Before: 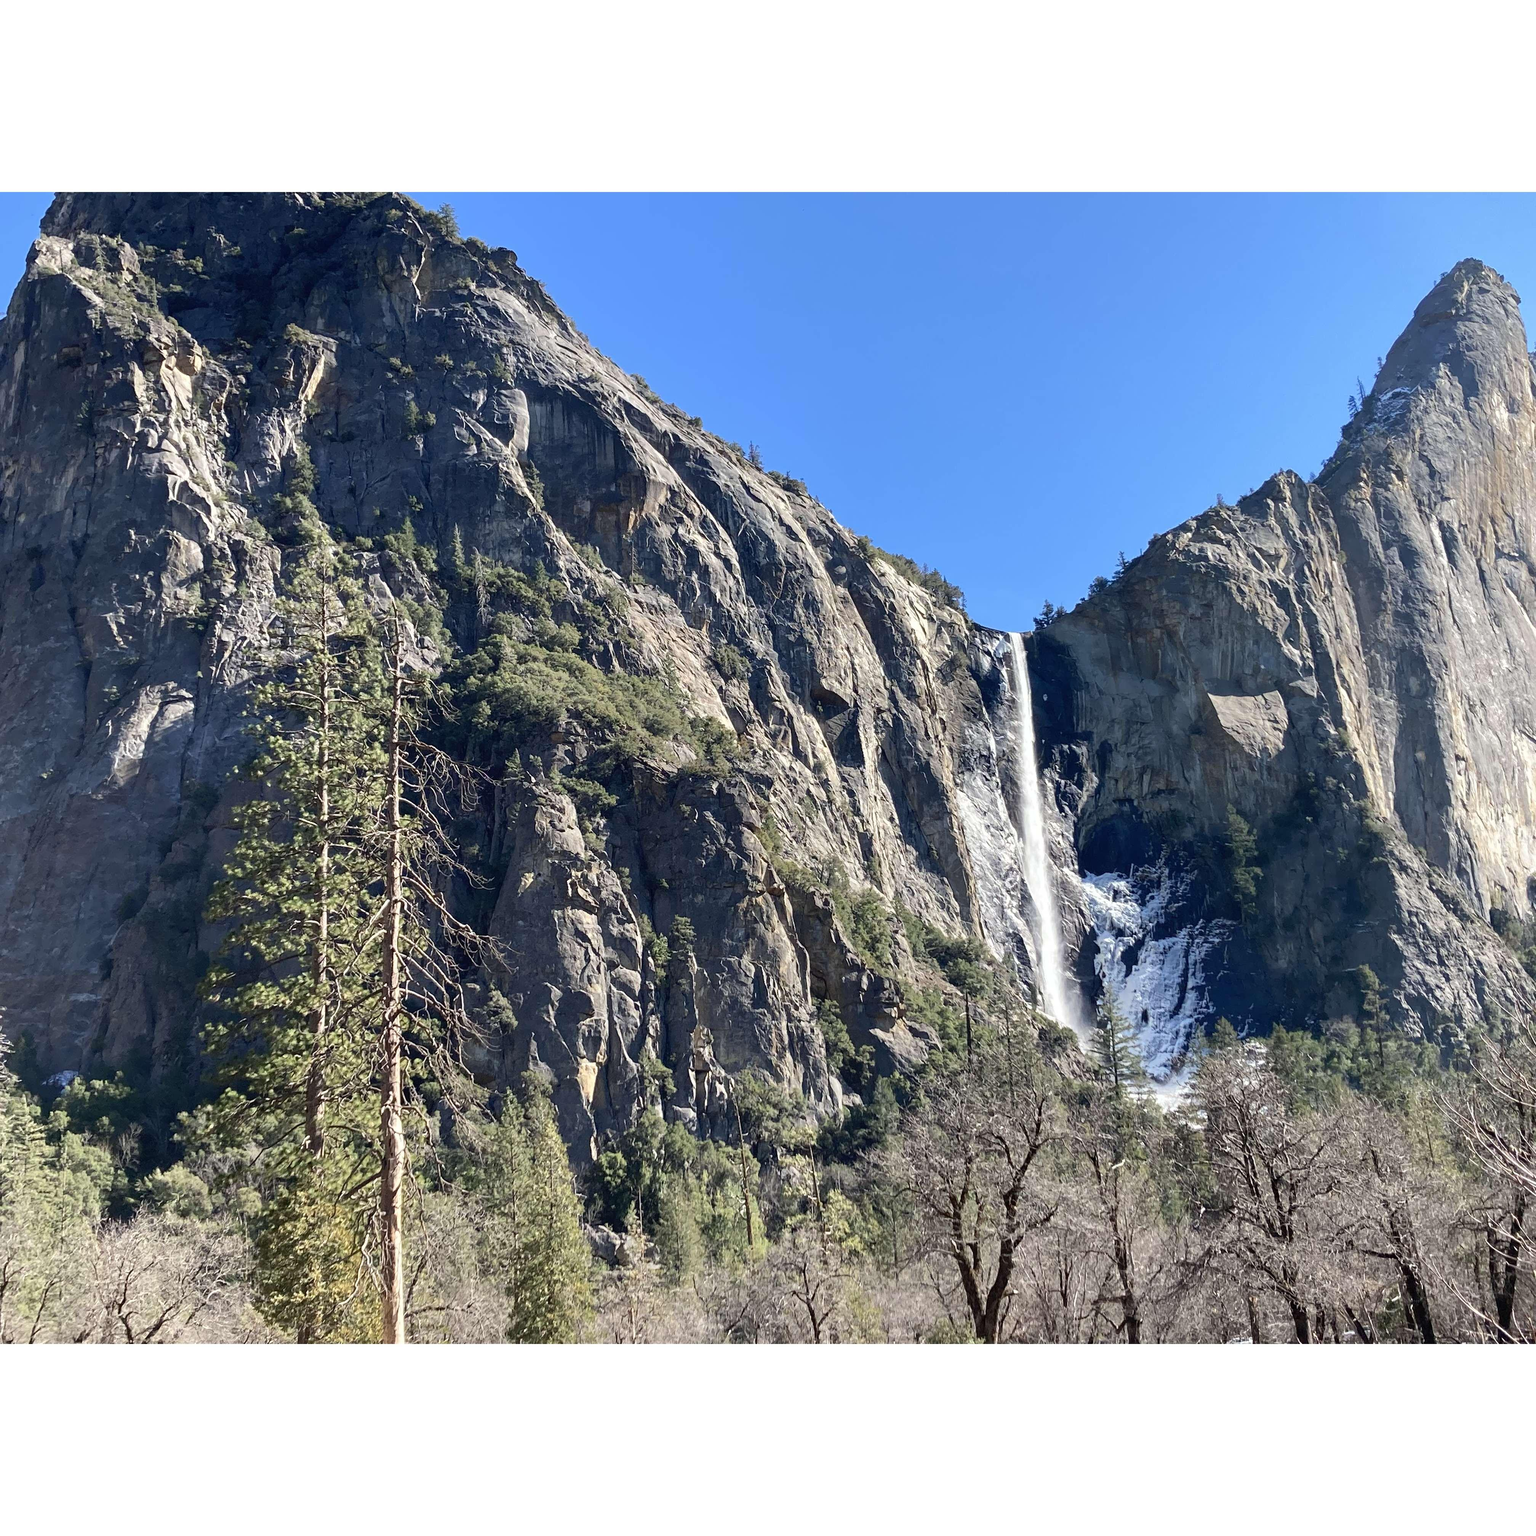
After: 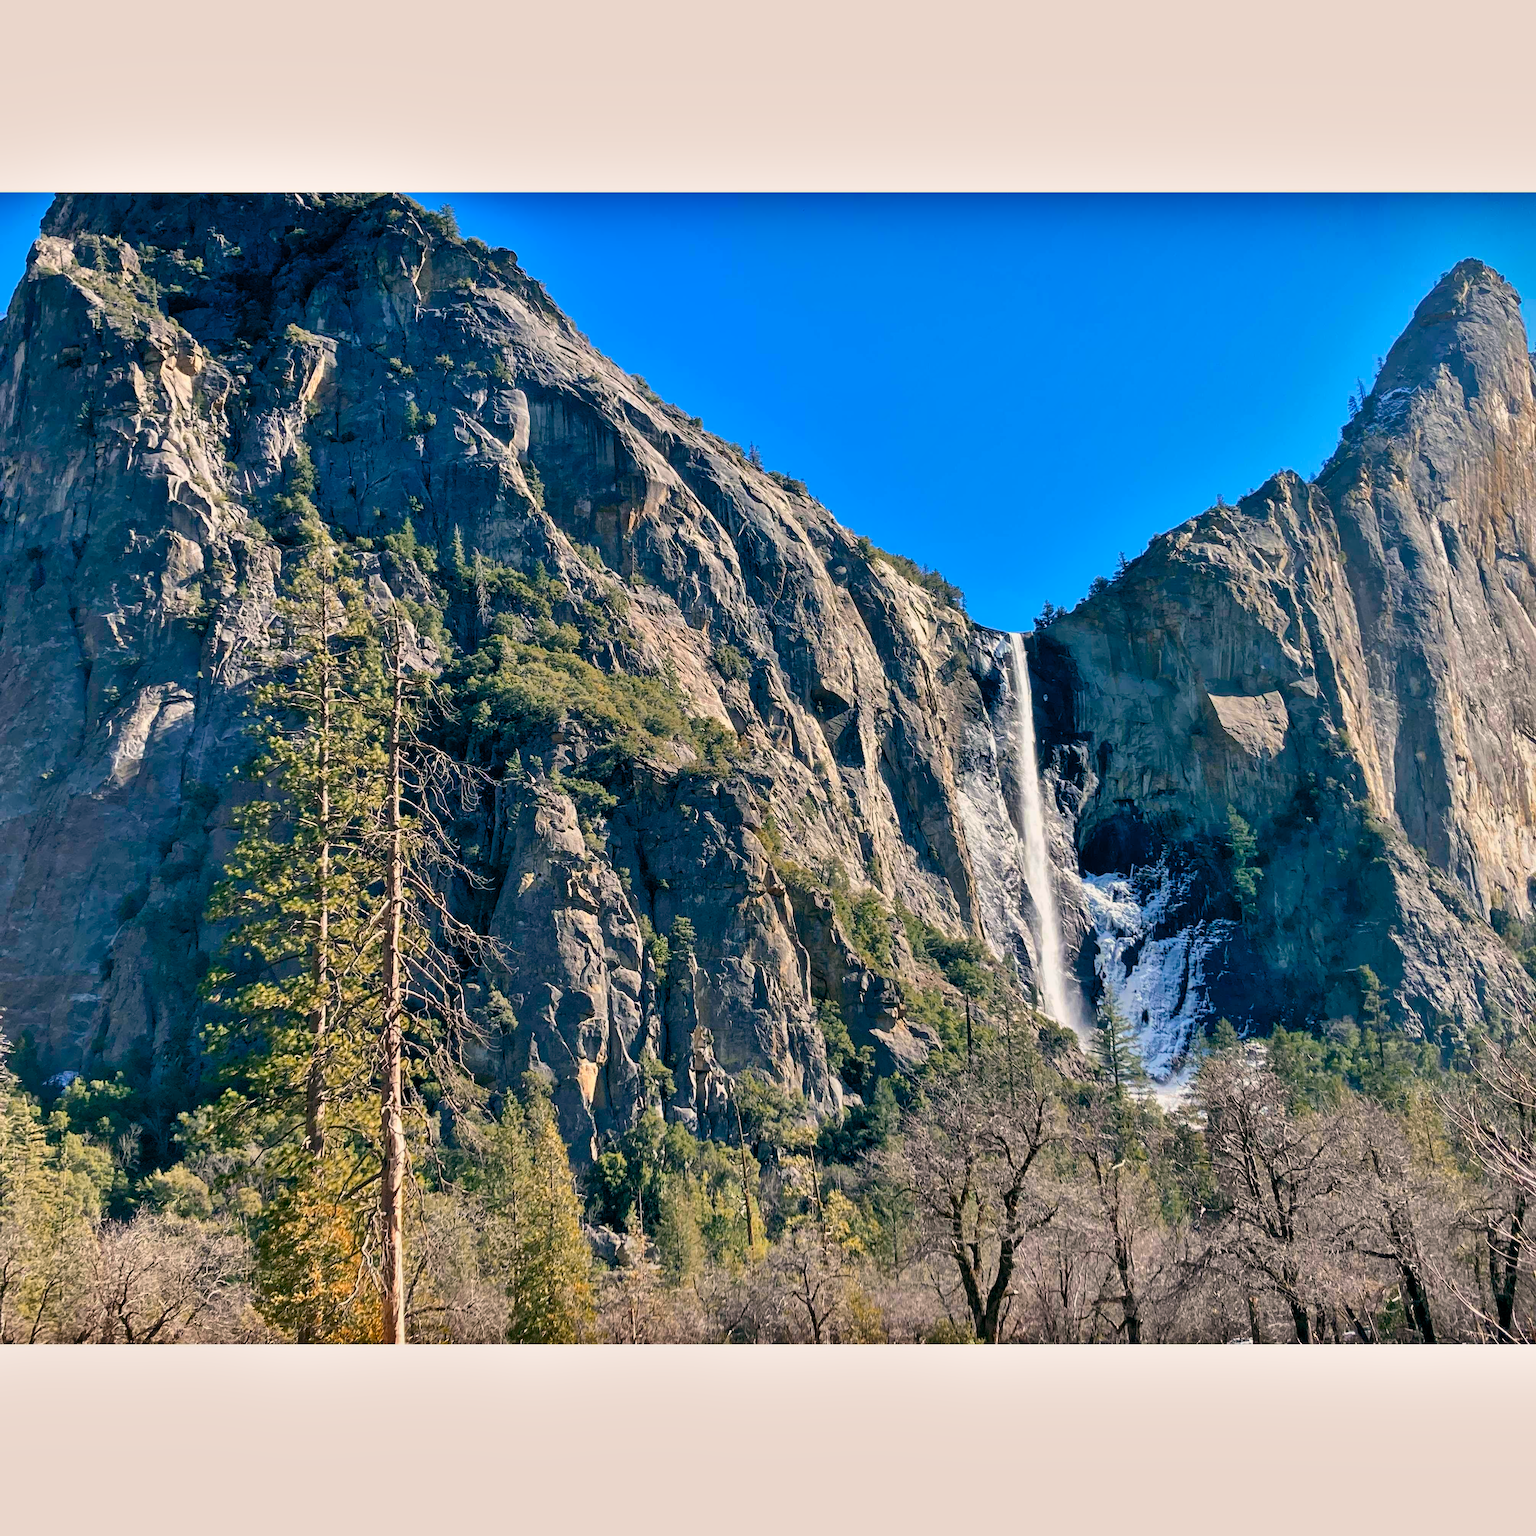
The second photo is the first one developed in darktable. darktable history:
color zones: curves: ch1 [(0, 0.469) (0.072, 0.457) (0.243, 0.494) (0.429, 0.5) (0.571, 0.5) (0.714, 0.5) (0.857, 0.5) (1, 0.469)]; ch2 [(0, 0.499) (0.143, 0.467) (0.242, 0.436) (0.429, 0.493) (0.571, 0.5) (0.714, 0.5) (0.857, 0.5) (1, 0.499)]
color balance rgb: highlights gain › chroma 1.684%, highlights gain › hue 55.4°, global offset › luminance -0.333%, global offset › chroma 0.113%, global offset › hue 168.13°, perceptual saturation grading › global saturation 25.782%, global vibrance 20%
shadows and highlights: white point adjustment -3.74, highlights -63.52, soften with gaussian
